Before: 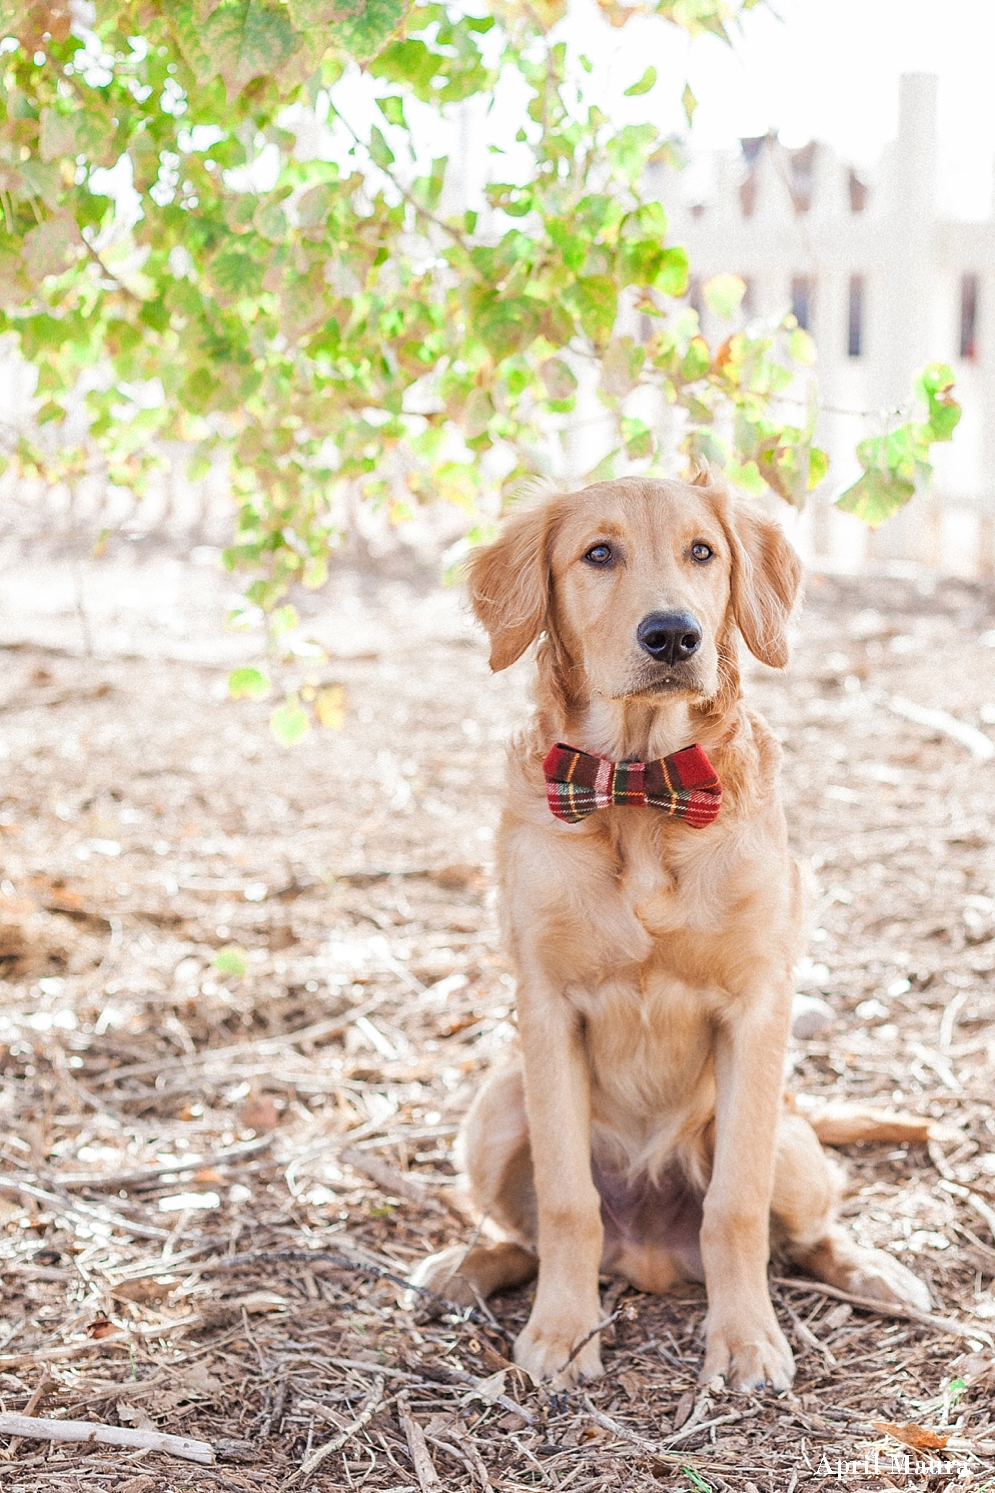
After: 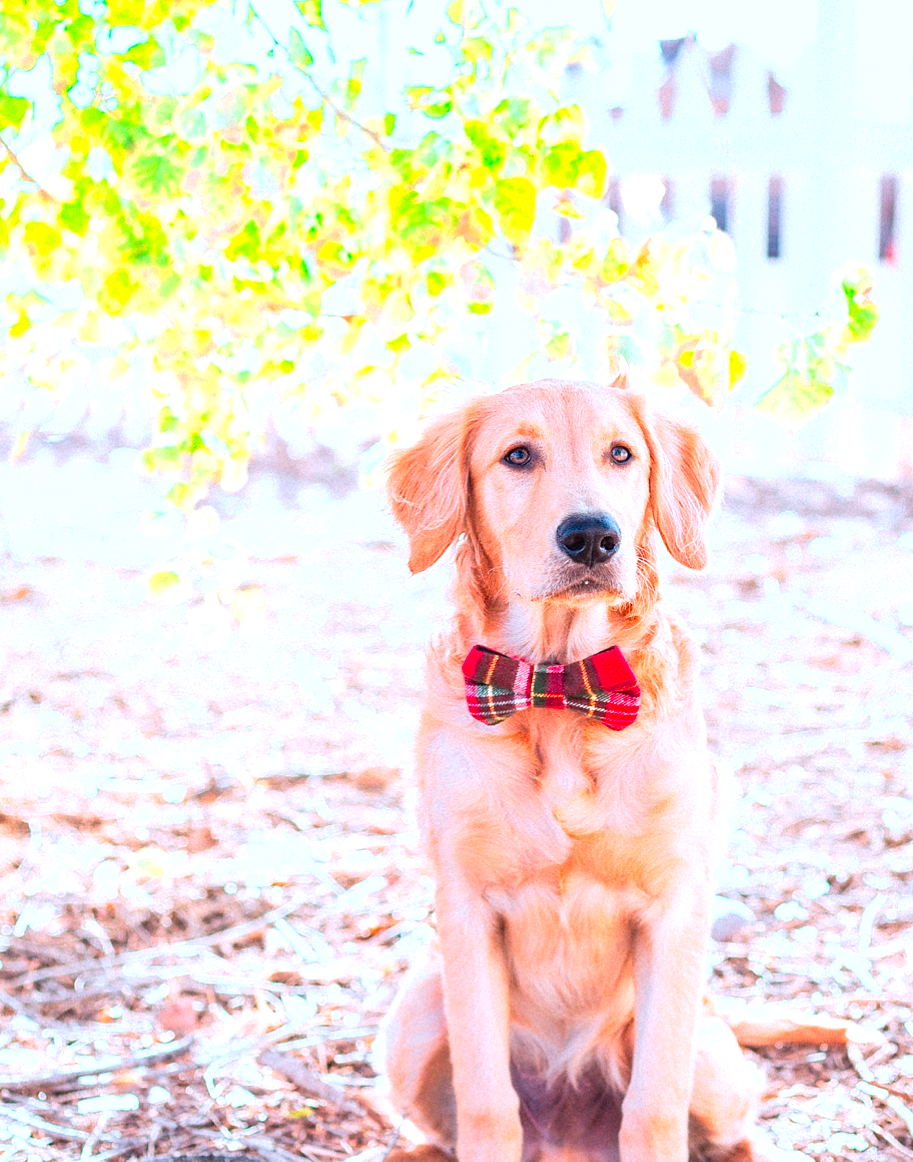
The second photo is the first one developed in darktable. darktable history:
color calibration: output R [1.422, -0.35, -0.252, 0], output G [-0.238, 1.259, -0.084, 0], output B [-0.081, -0.196, 1.58, 0], output brightness [0.49, 0.671, -0.57, 0], illuminant same as pipeline (D50), adaptation none (bypass), saturation algorithm version 1 (2020)
crop: left 8.155%, top 6.611%, bottom 15.385%
